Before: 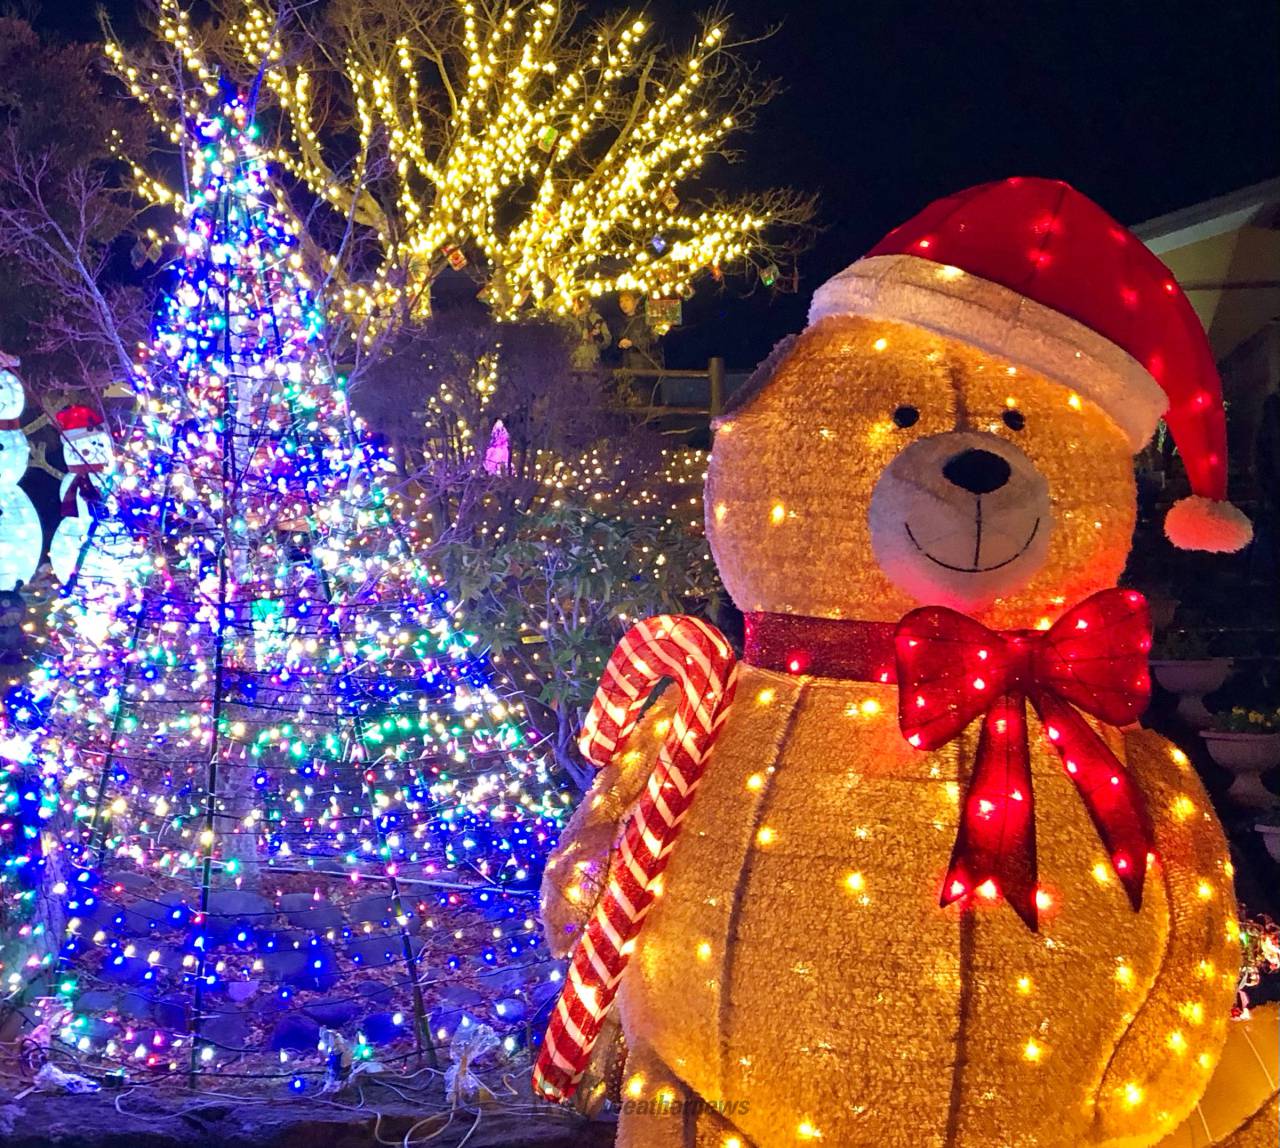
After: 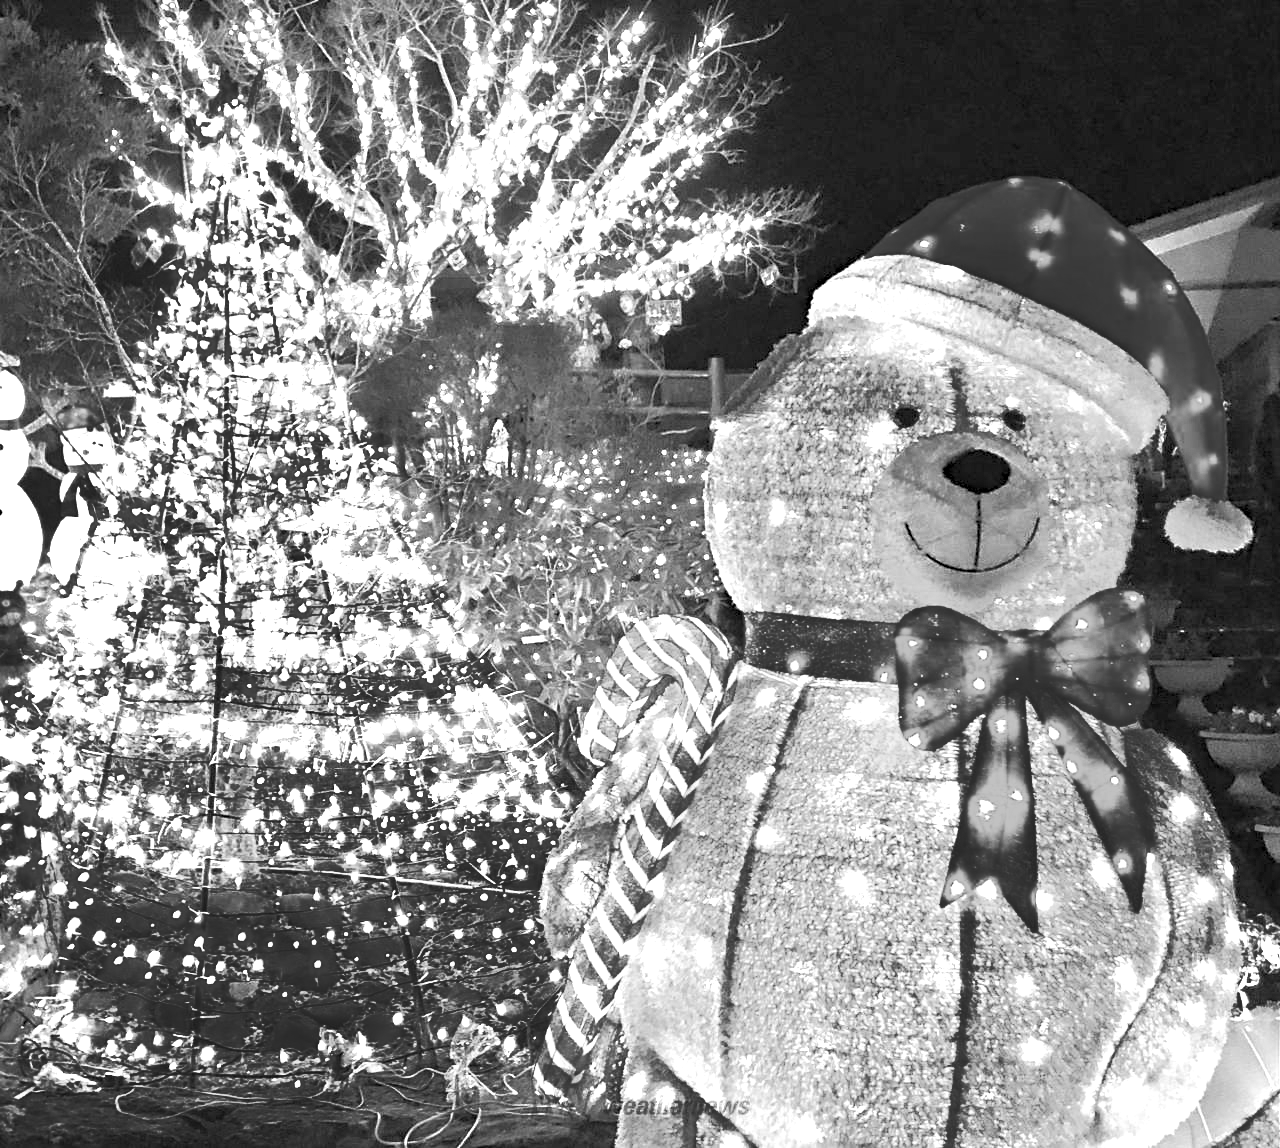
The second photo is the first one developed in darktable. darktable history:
haze removal: compatibility mode true, adaptive false
monochrome: a 0, b 0, size 0.5, highlights 0.57
exposure: black level correction 0, exposure 2.327 EV, compensate exposure bias true, compensate highlight preservation false
